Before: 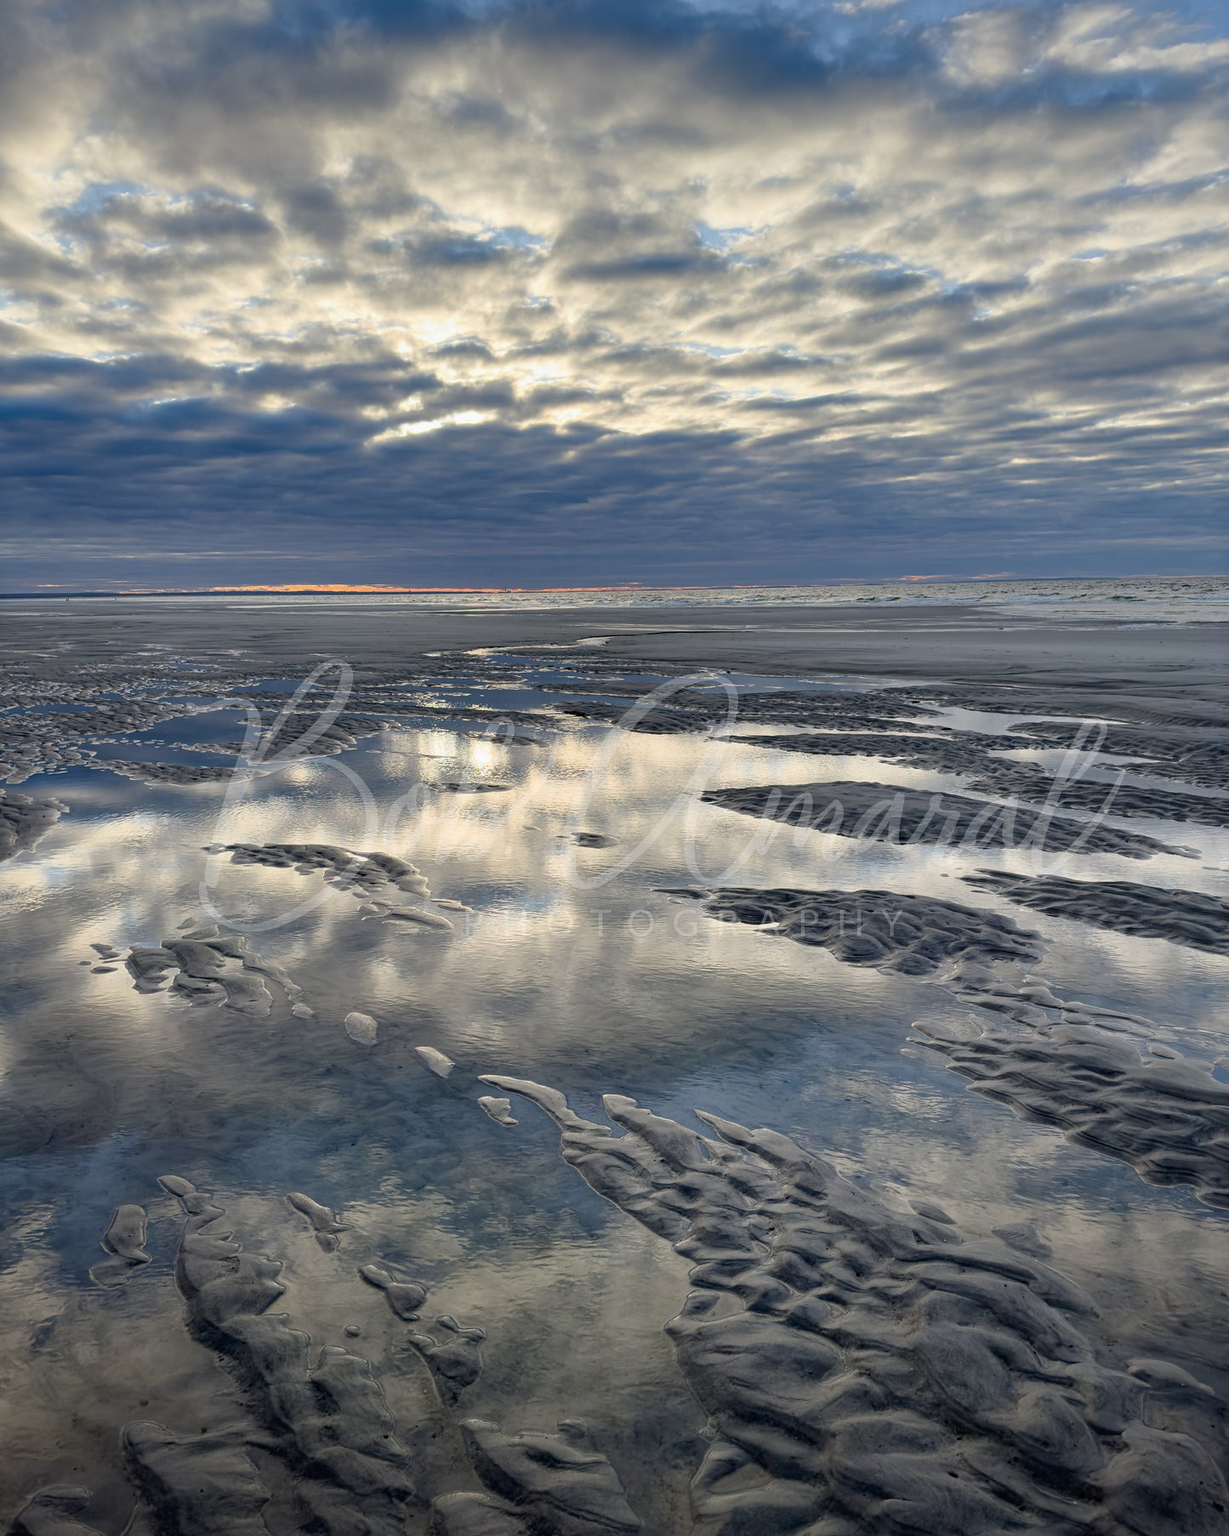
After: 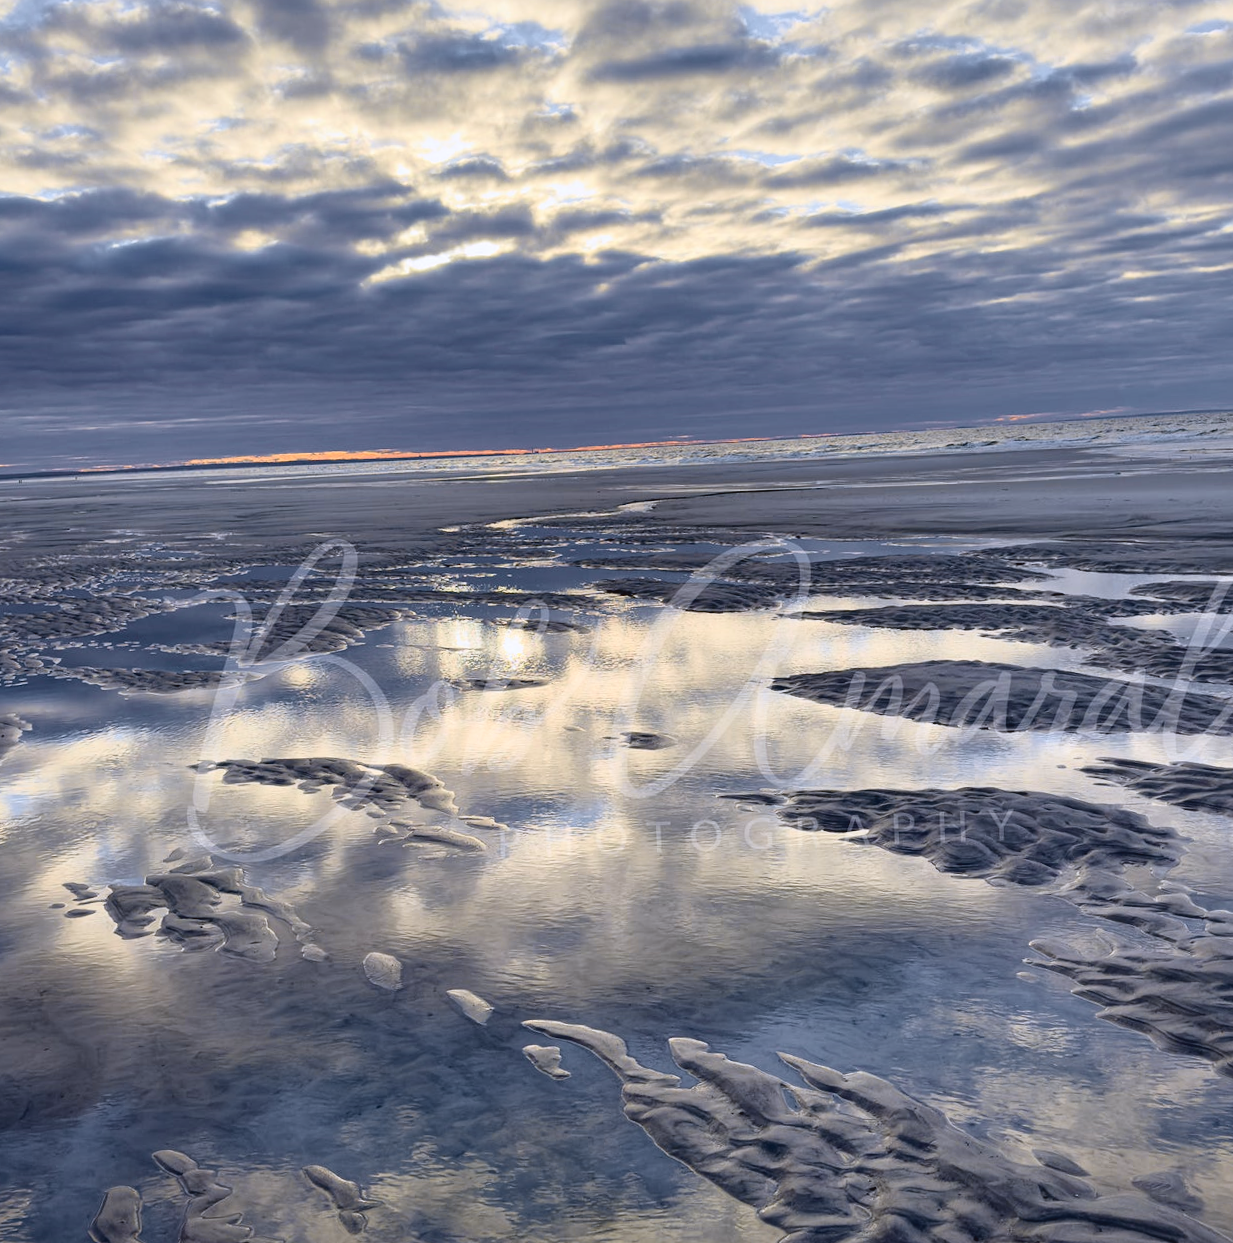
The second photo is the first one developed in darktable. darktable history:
crop and rotate: left 2.425%, top 11.305%, right 9.6%, bottom 15.08%
tone curve: curves: ch0 [(0, 0.036) (0.119, 0.115) (0.461, 0.479) (0.715, 0.767) (0.817, 0.865) (1, 0.998)]; ch1 [(0, 0) (0.377, 0.416) (0.44, 0.478) (0.487, 0.498) (0.514, 0.525) (0.538, 0.552) (0.67, 0.688) (1, 1)]; ch2 [(0, 0) (0.38, 0.405) (0.463, 0.445) (0.492, 0.486) (0.524, 0.541) (0.578, 0.59) (0.653, 0.658) (1, 1)], color space Lab, independent channels, preserve colors none
white balance: red 0.974, blue 1.044
rotate and perspective: rotation -2.12°, lens shift (vertical) 0.009, lens shift (horizontal) -0.008, automatic cropping original format, crop left 0.036, crop right 0.964, crop top 0.05, crop bottom 0.959
